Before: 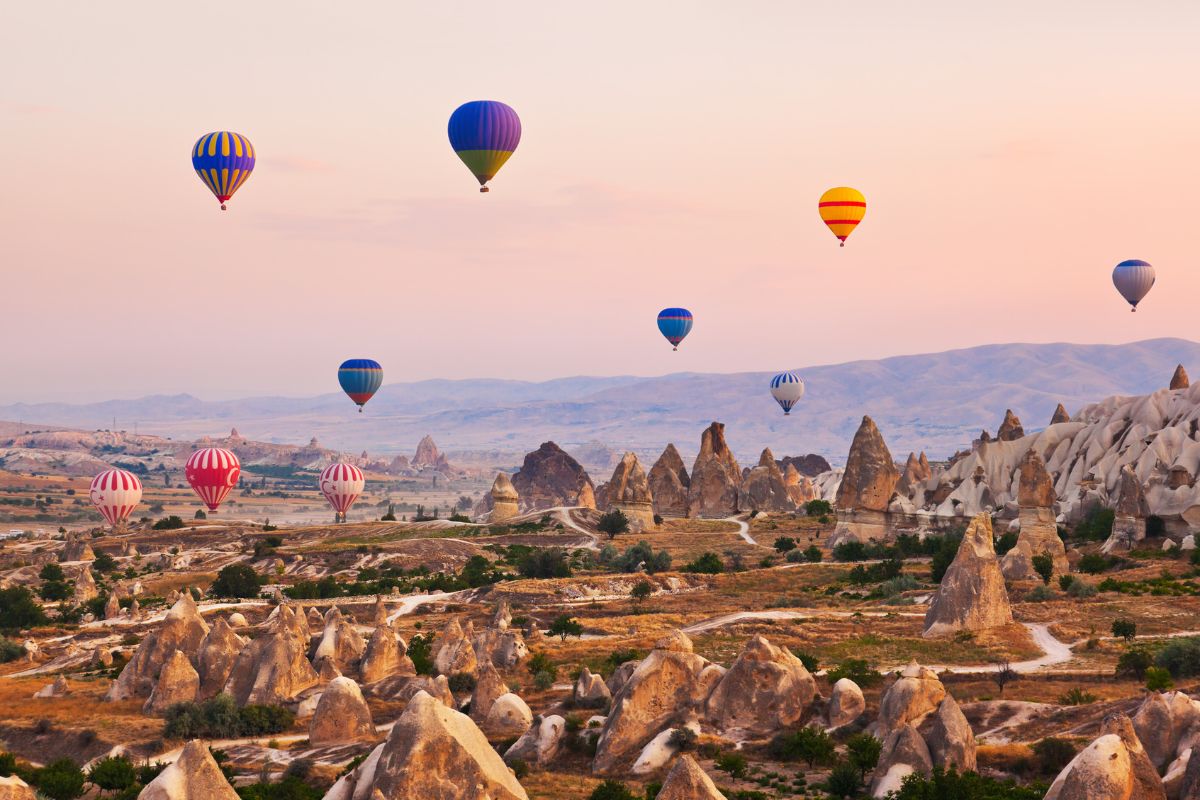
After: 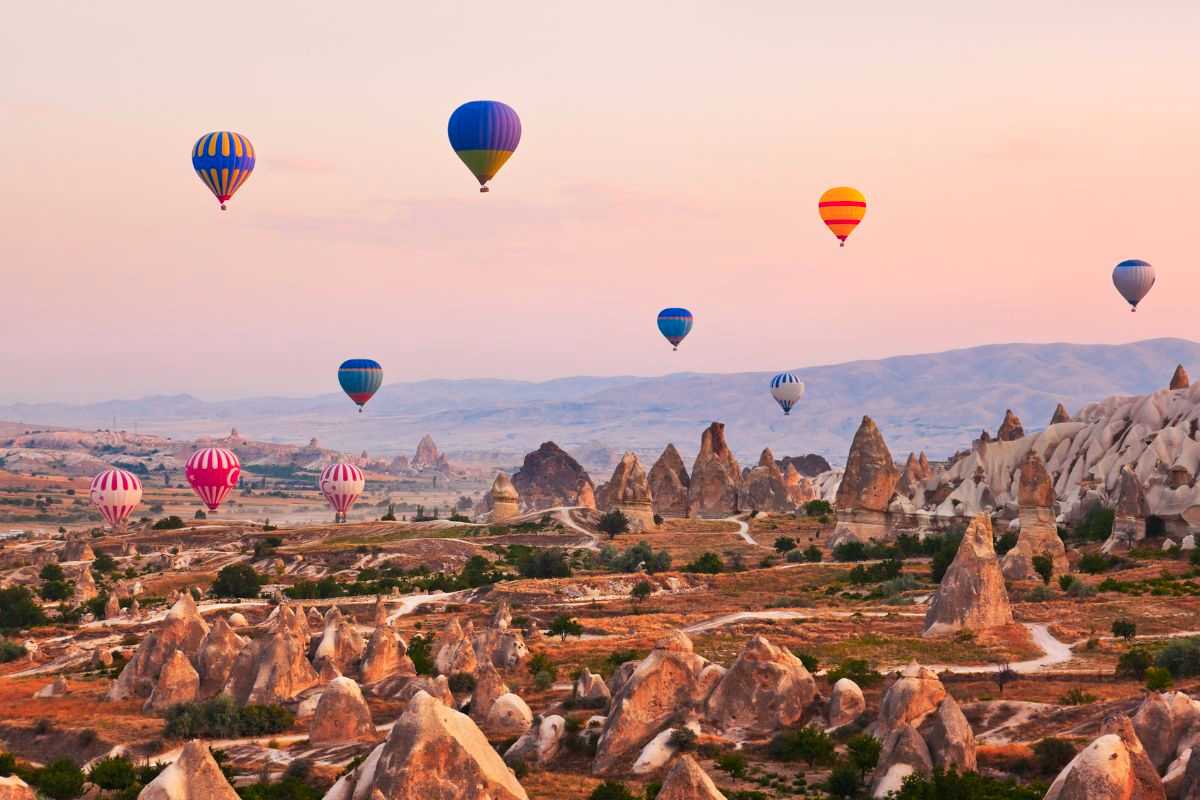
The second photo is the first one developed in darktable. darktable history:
color zones: curves: ch1 [(0.239, 0.552) (0.75, 0.5)]; ch2 [(0.25, 0.462) (0.749, 0.457)]
